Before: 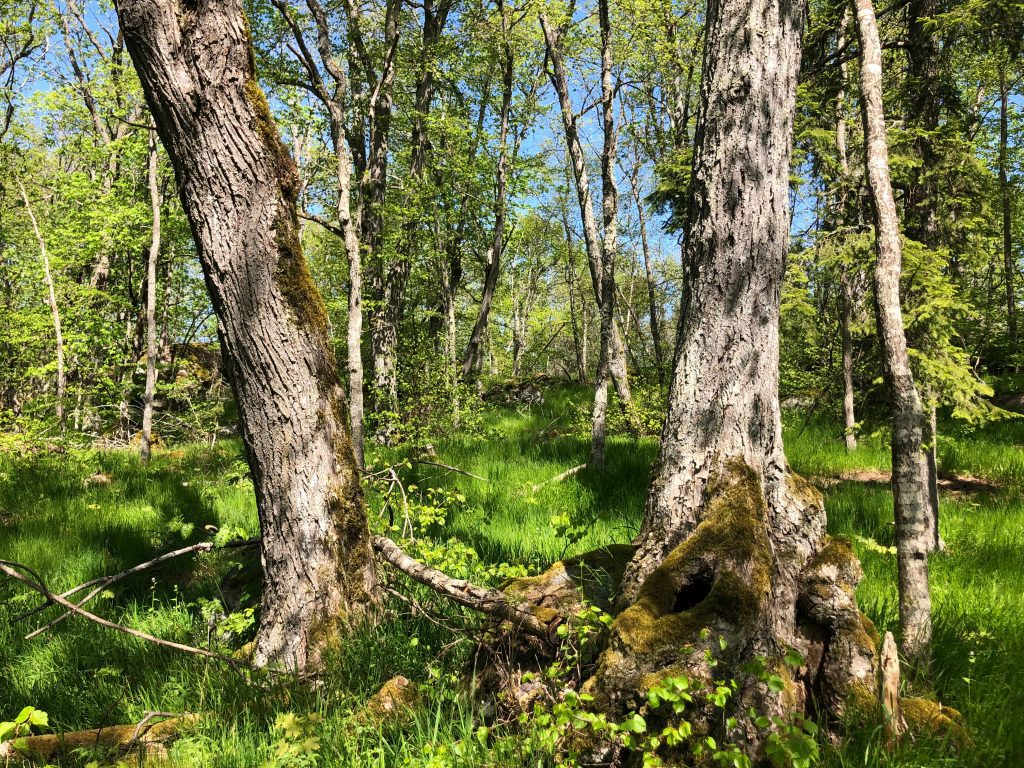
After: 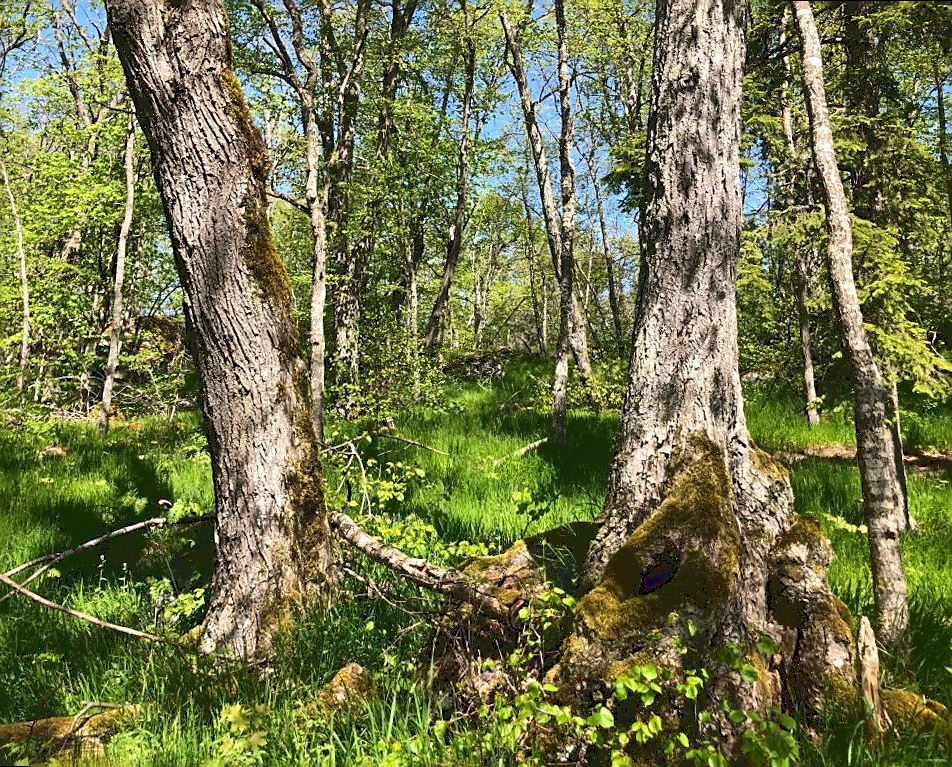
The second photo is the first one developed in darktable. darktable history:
tone curve: curves: ch0 [(0.122, 0.111) (1, 1)]
sharpen: on, module defaults
rotate and perspective: rotation 0.215°, lens shift (vertical) -0.139, crop left 0.069, crop right 0.939, crop top 0.002, crop bottom 0.996
